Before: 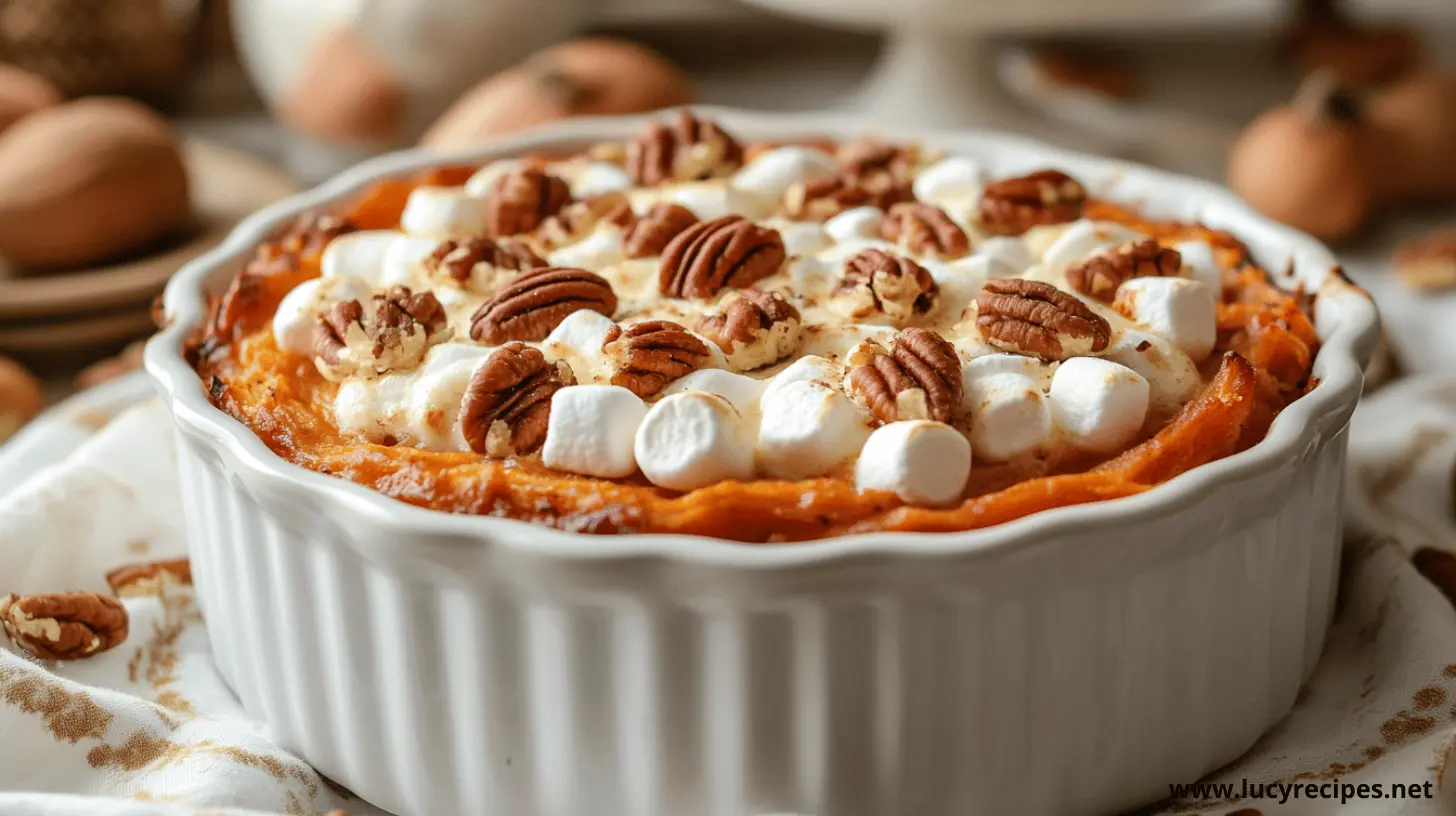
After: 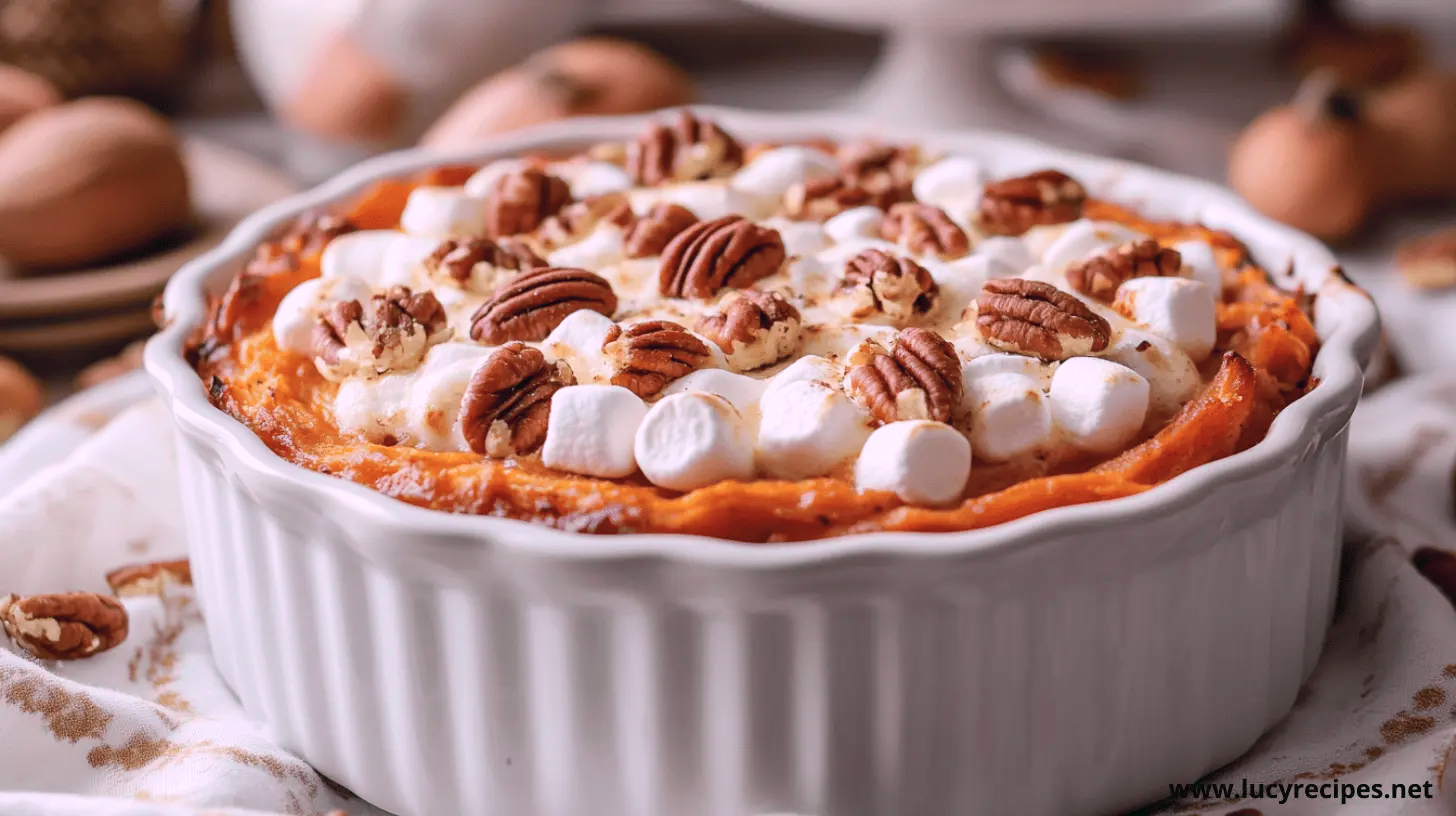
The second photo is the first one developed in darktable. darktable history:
white balance: red 1.066, blue 1.119
tone curve: curves: ch0 [(0, 0) (0.822, 0.825) (0.994, 0.955)]; ch1 [(0, 0) (0.226, 0.261) (0.383, 0.397) (0.46, 0.46) (0.498, 0.479) (0.524, 0.523) (0.578, 0.575) (1, 1)]; ch2 [(0, 0) (0.438, 0.456) (0.5, 0.498) (0.547, 0.515) (0.597, 0.58) (0.629, 0.603) (1, 1)], color space Lab, independent channels, preserve colors none
